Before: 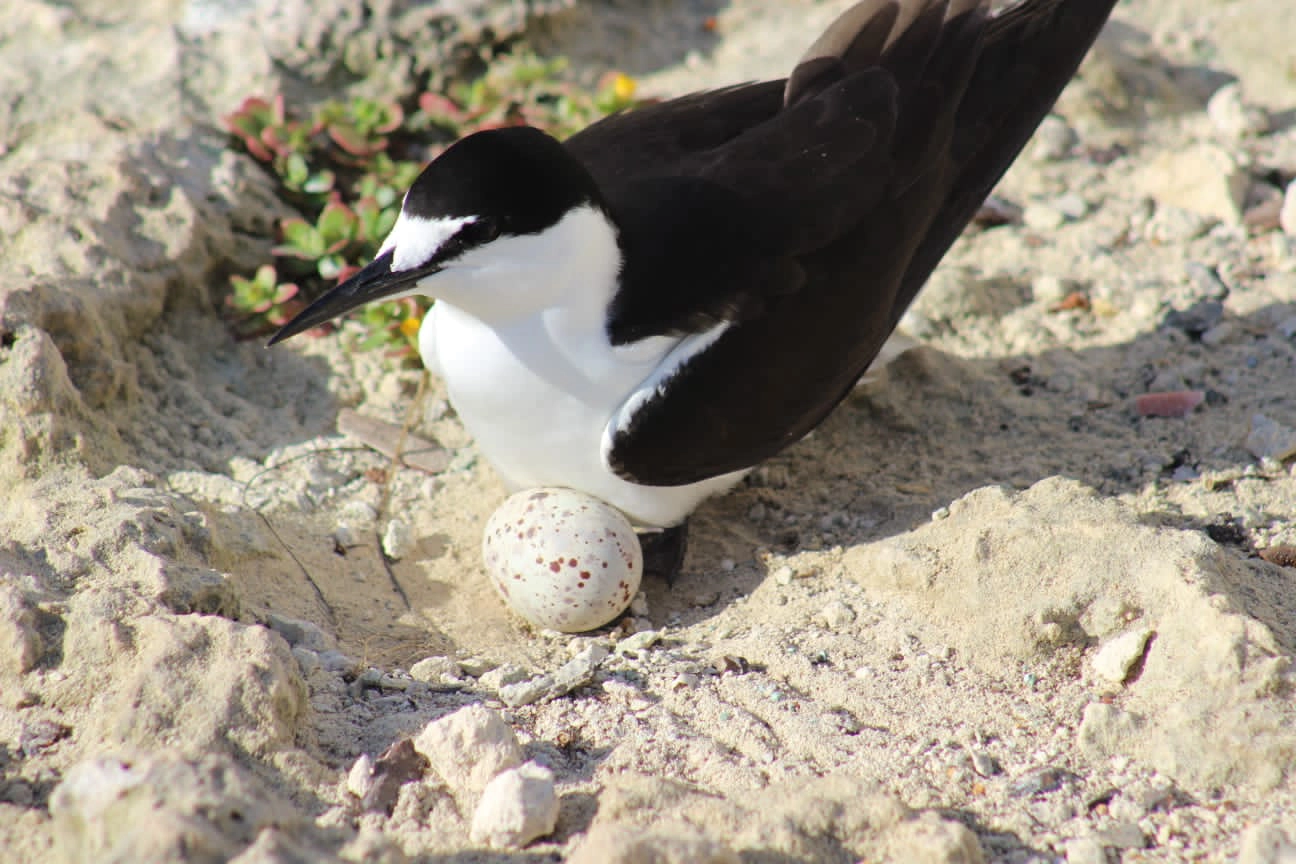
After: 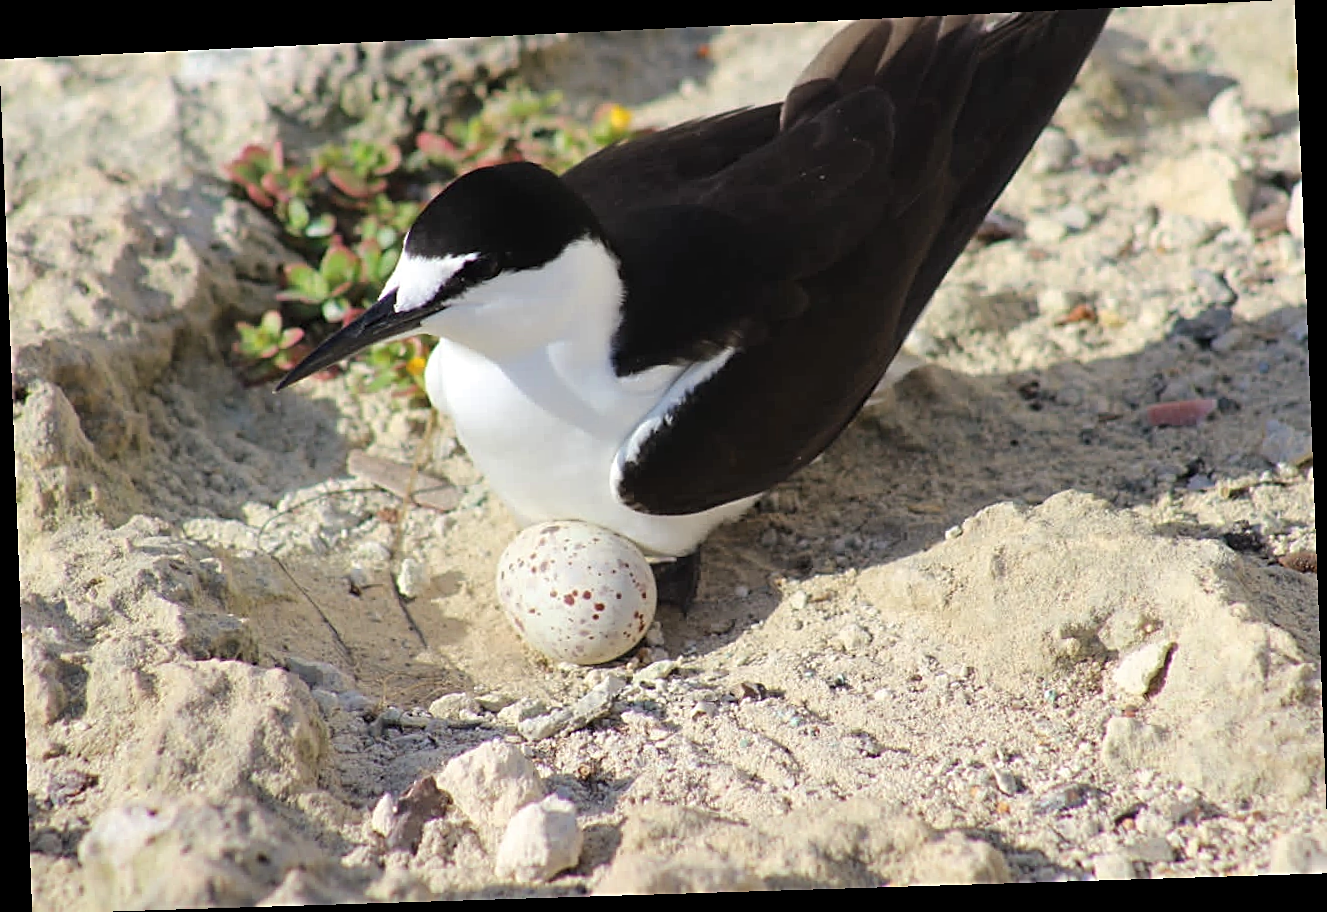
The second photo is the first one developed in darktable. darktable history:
rotate and perspective: rotation -2.22°, lens shift (horizontal) -0.022, automatic cropping off
sharpen: on, module defaults
